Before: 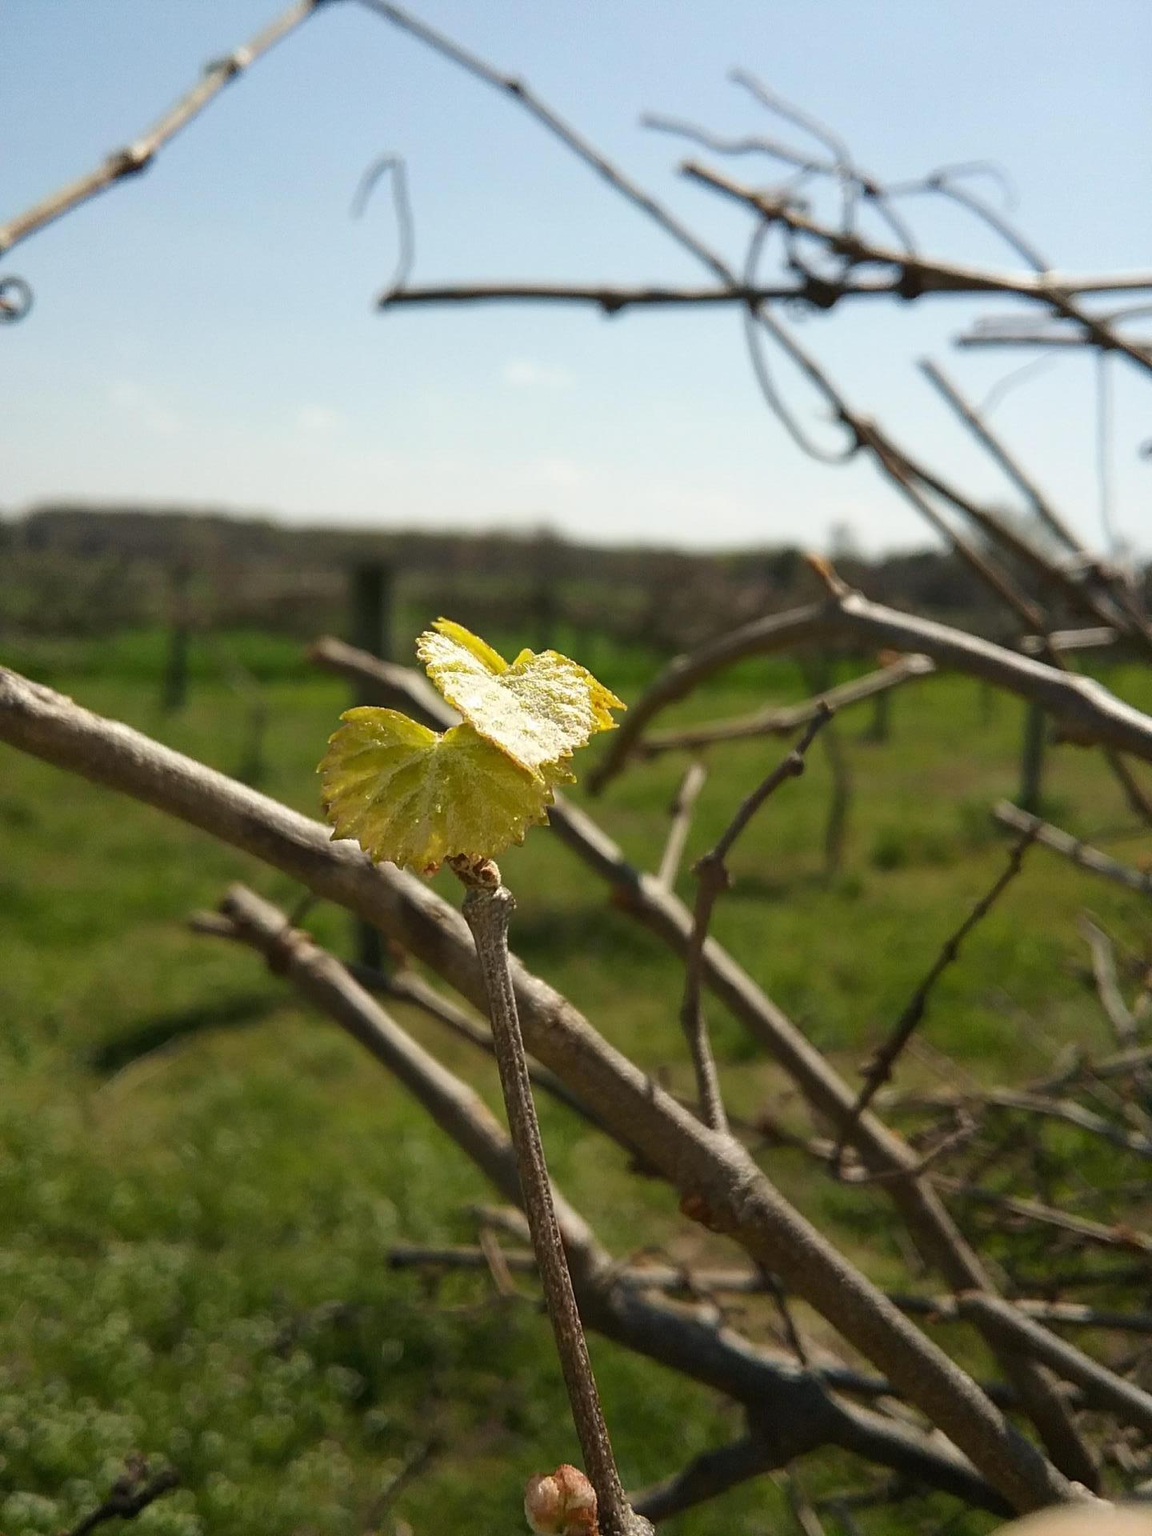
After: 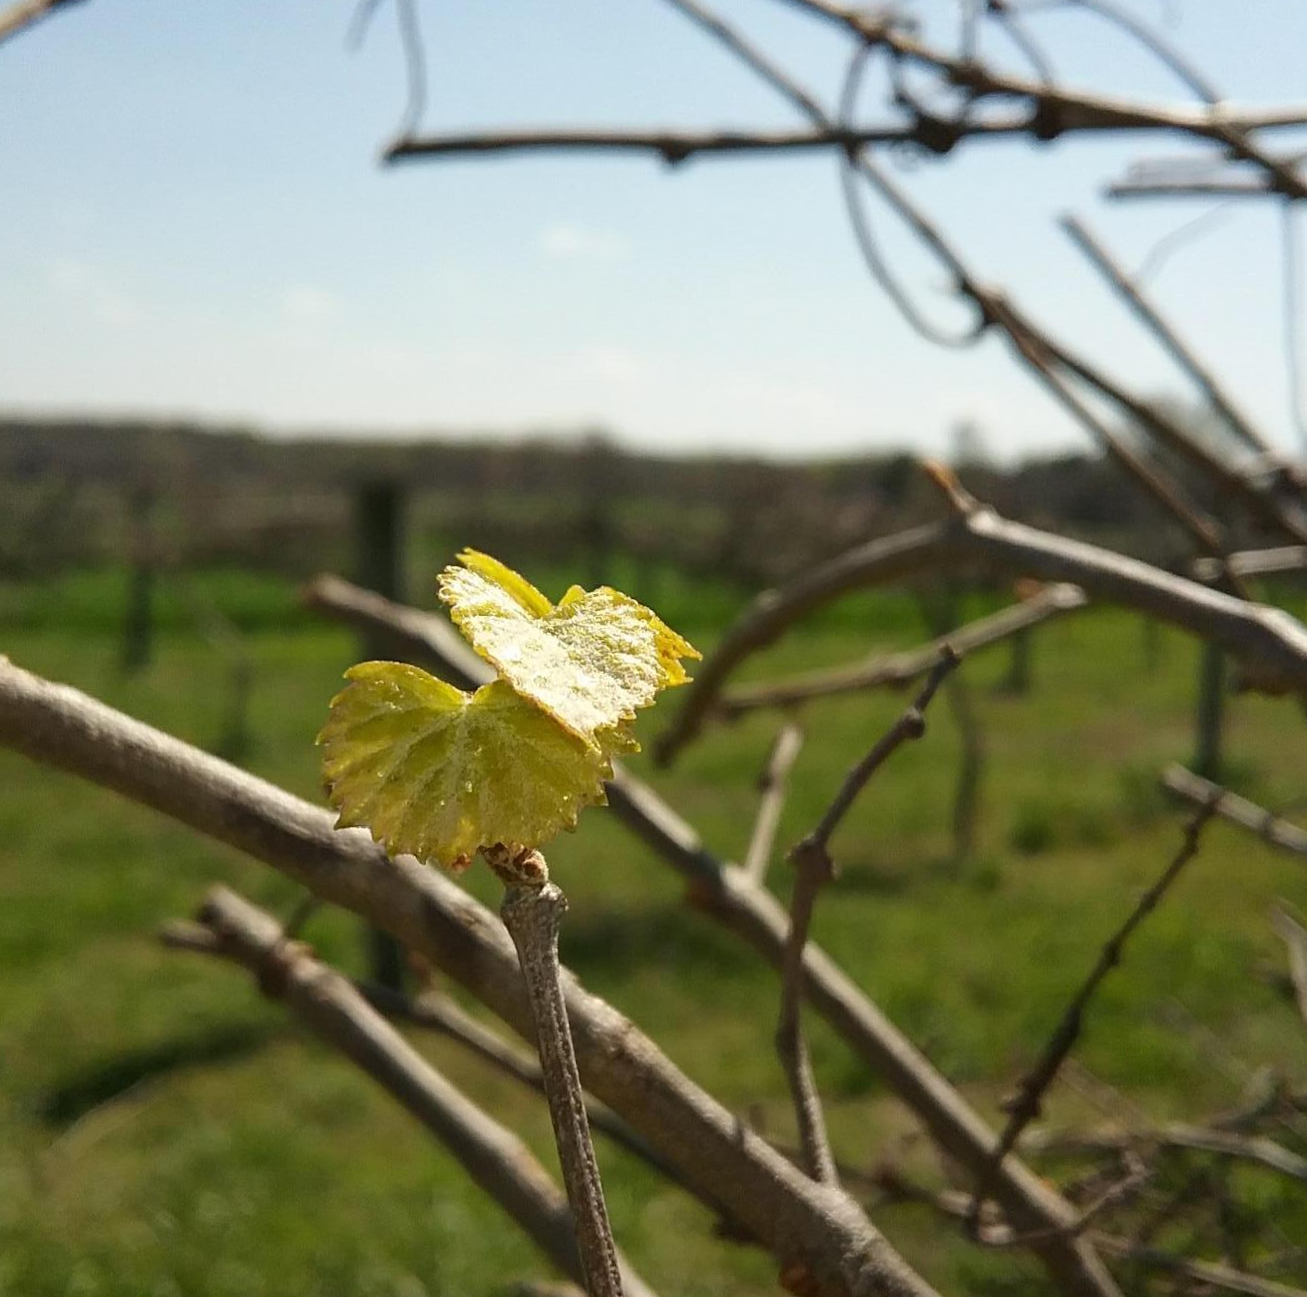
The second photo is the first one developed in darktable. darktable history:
rotate and perspective: rotation -1°, crop left 0.011, crop right 0.989, crop top 0.025, crop bottom 0.975
crop: left 5.596%, top 10.314%, right 3.534%, bottom 19.395%
